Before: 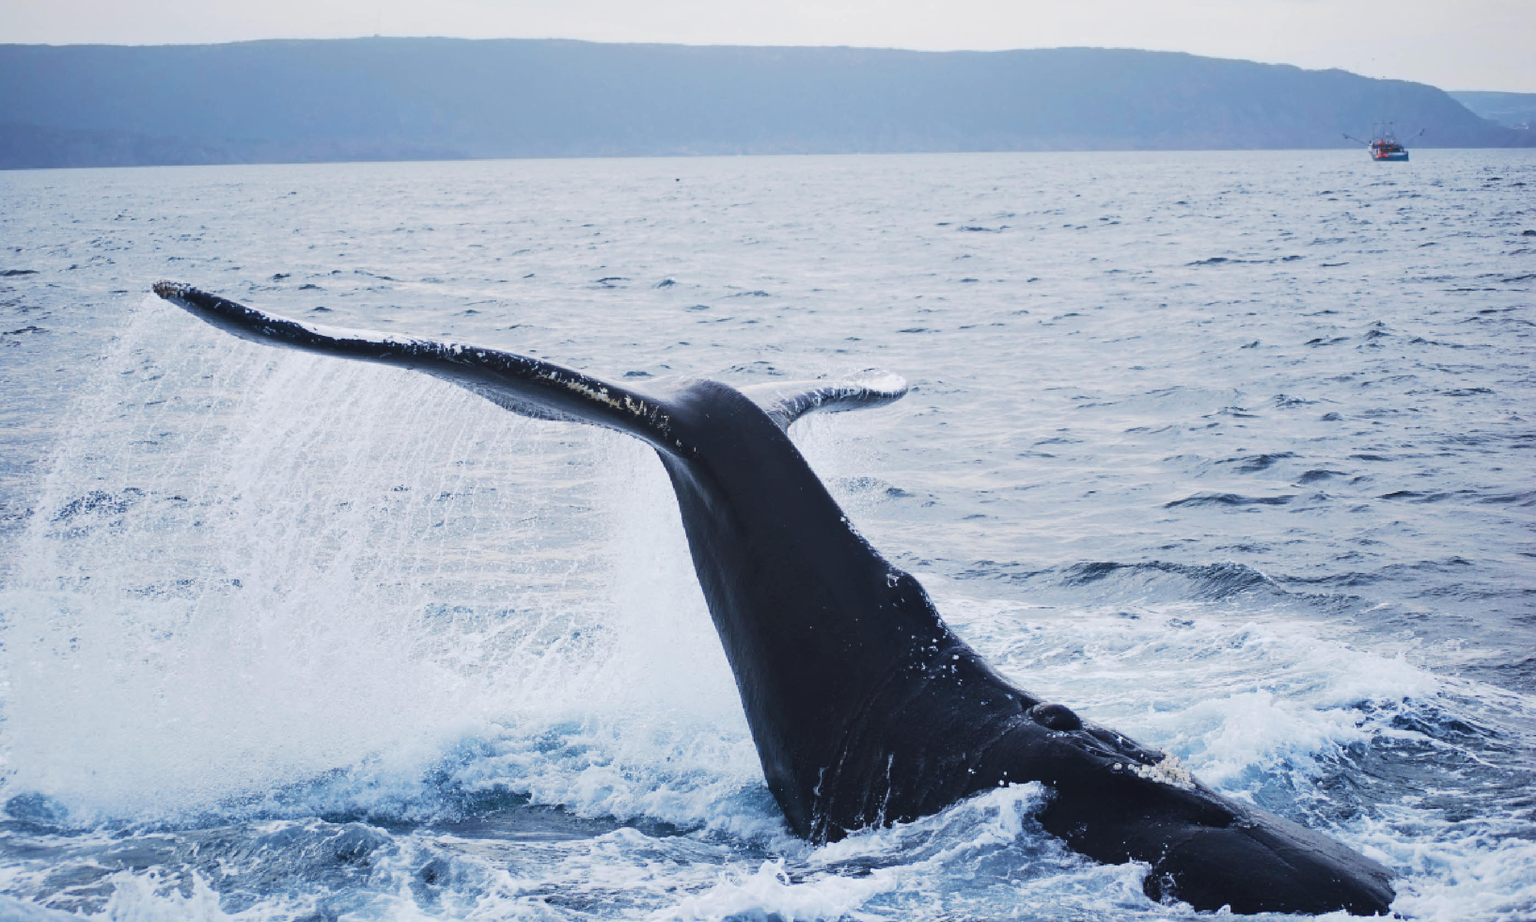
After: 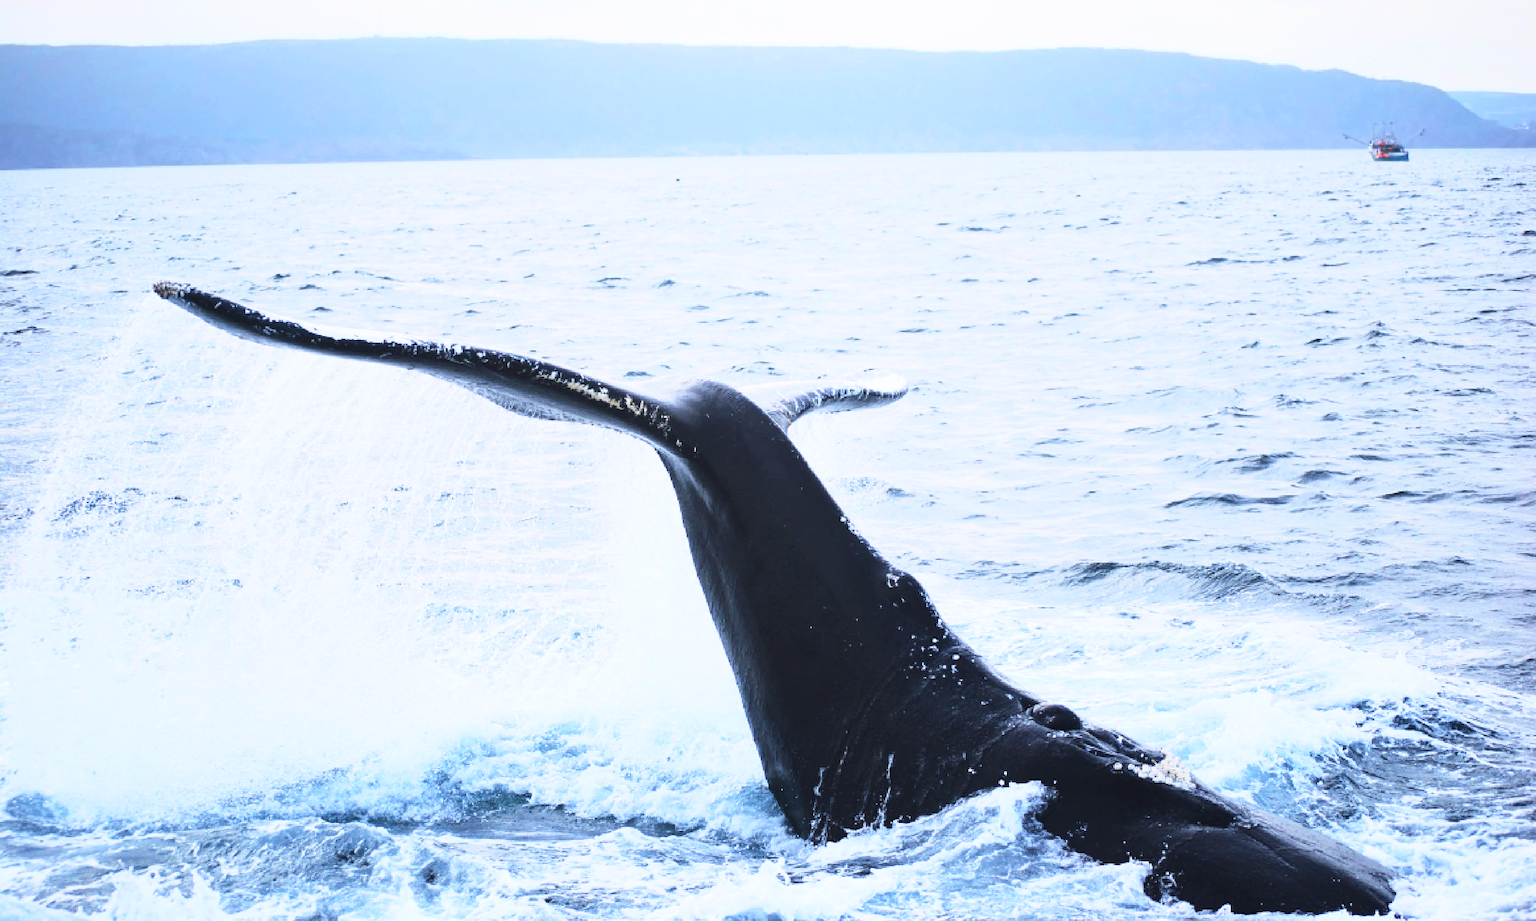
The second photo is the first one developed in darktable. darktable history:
base curve: curves: ch0 [(0, 0) (0.028, 0.03) (0.121, 0.232) (0.46, 0.748) (0.859, 0.968) (1, 1)]
exposure: exposure 0.189 EV, compensate highlight preservation false
